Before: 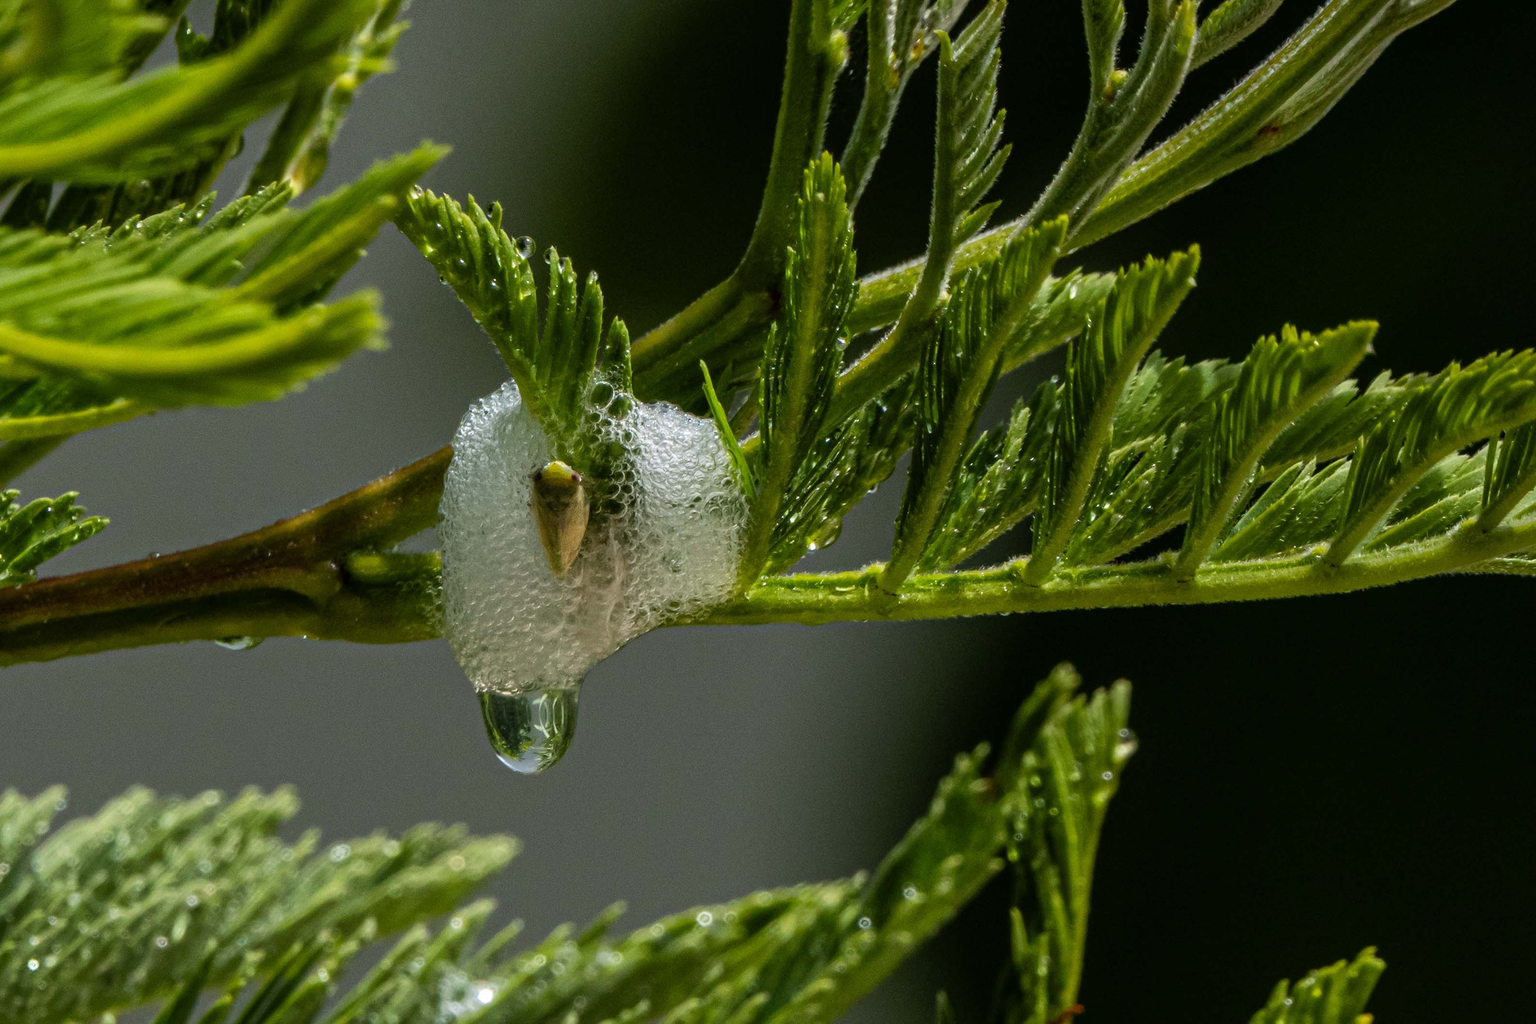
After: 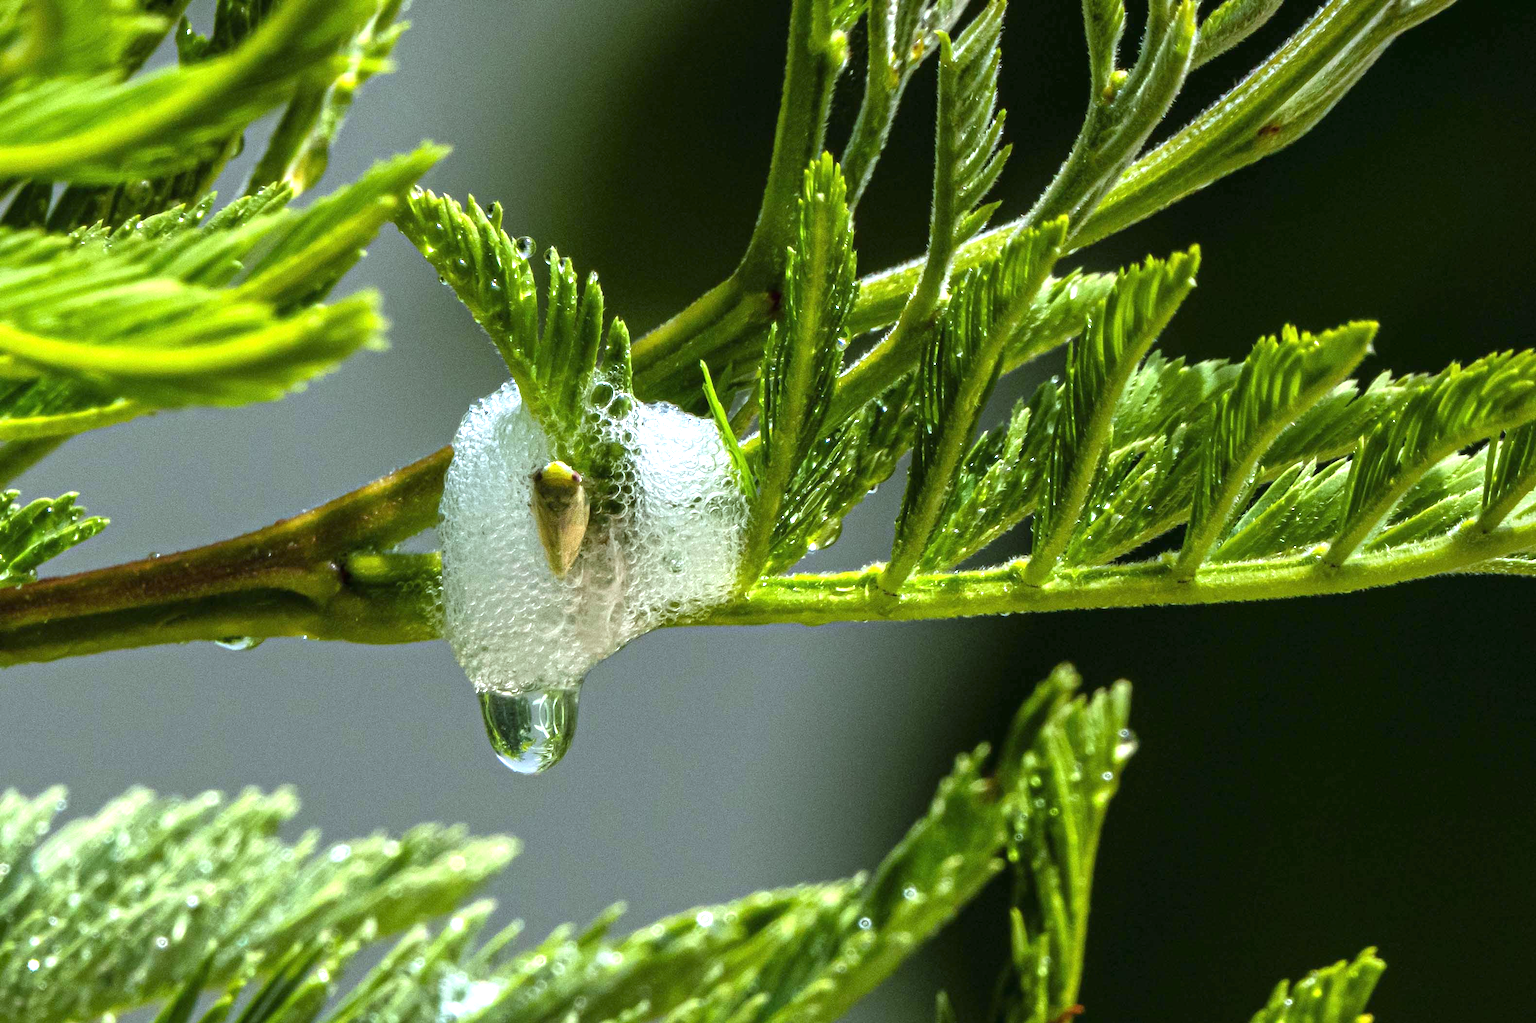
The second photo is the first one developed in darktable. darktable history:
white balance: red 0.924, blue 1.095
crop: bottom 0.071%
exposure: black level correction 0, exposure 1.379 EV, compensate exposure bias true, compensate highlight preservation false
